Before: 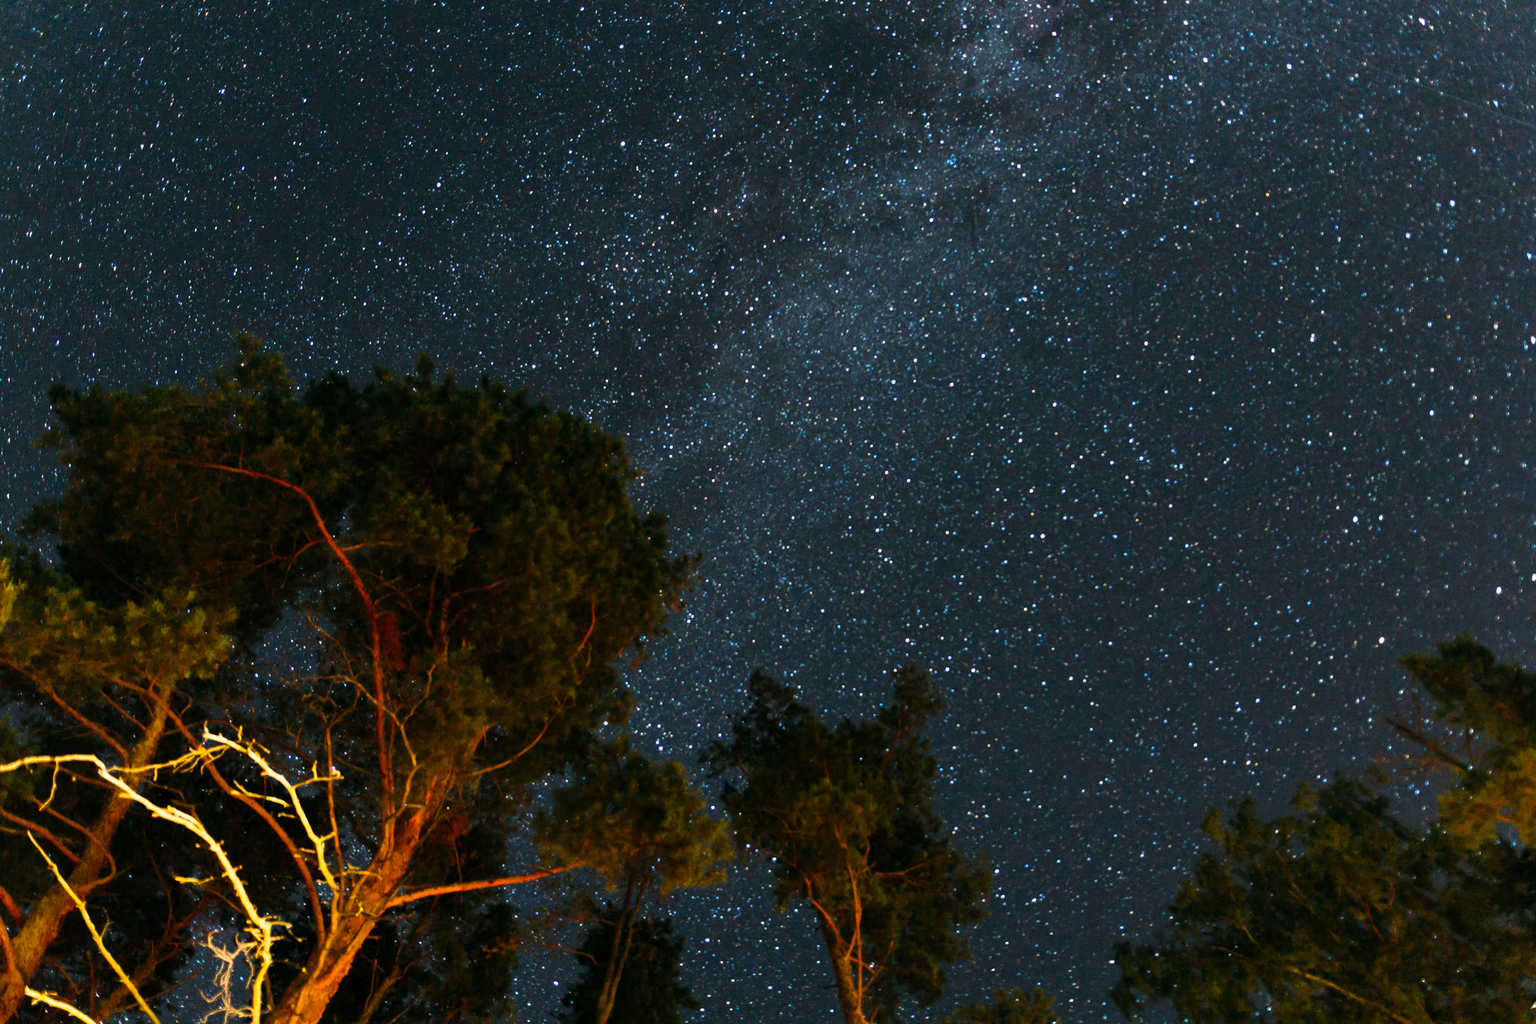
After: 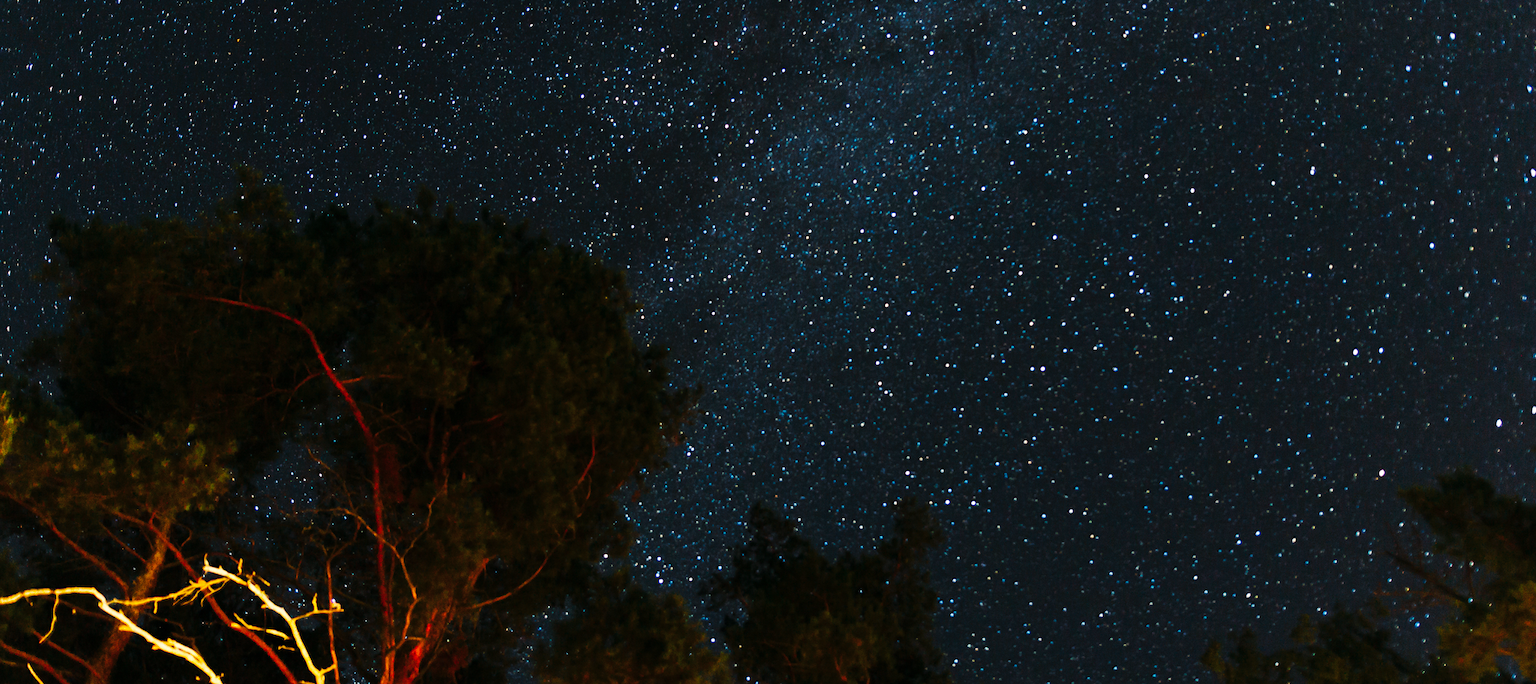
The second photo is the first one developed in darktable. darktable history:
crop: top 16.359%, bottom 16.693%
tone curve: curves: ch0 [(0, 0) (0.003, 0.003) (0.011, 0.009) (0.025, 0.018) (0.044, 0.028) (0.069, 0.038) (0.1, 0.049) (0.136, 0.062) (0.177, 0.089) (0.224, 0.123) (0.277, 0.165) (0.335, 0.223) (0.399, 0.293) (0.468, 0.385) (0.543, 0.497) (0.623, 0.613) (0.709, 0.716) (0.801, 0.802) (0.898, 0.887) (1, 1)], preserve colors none
